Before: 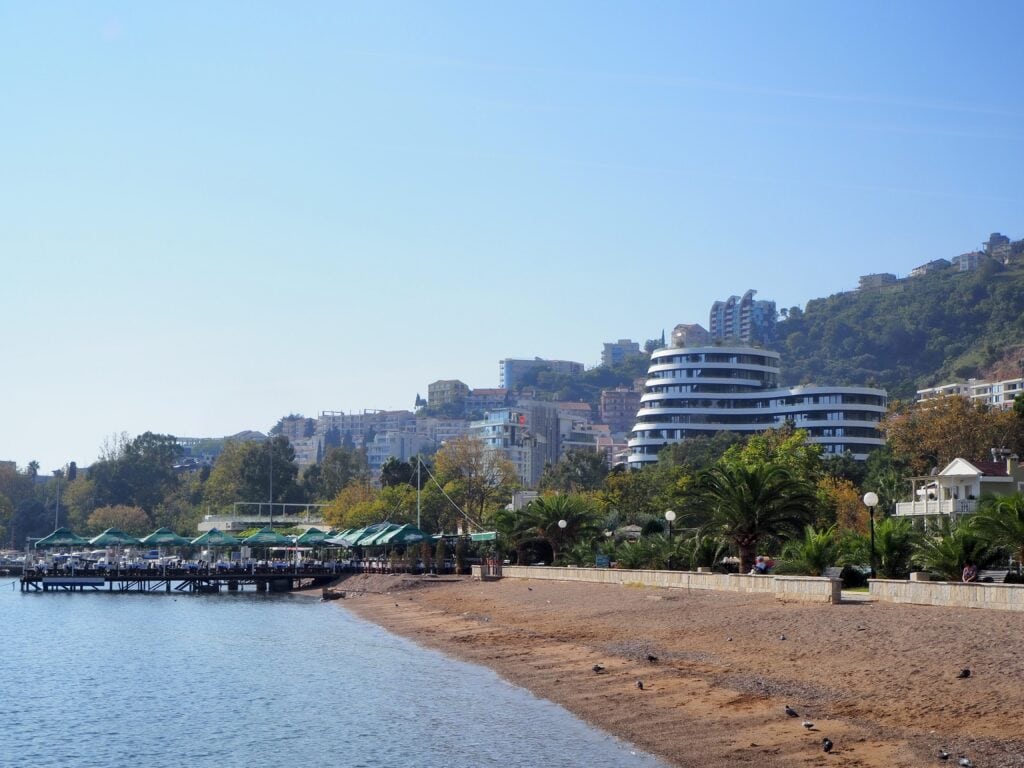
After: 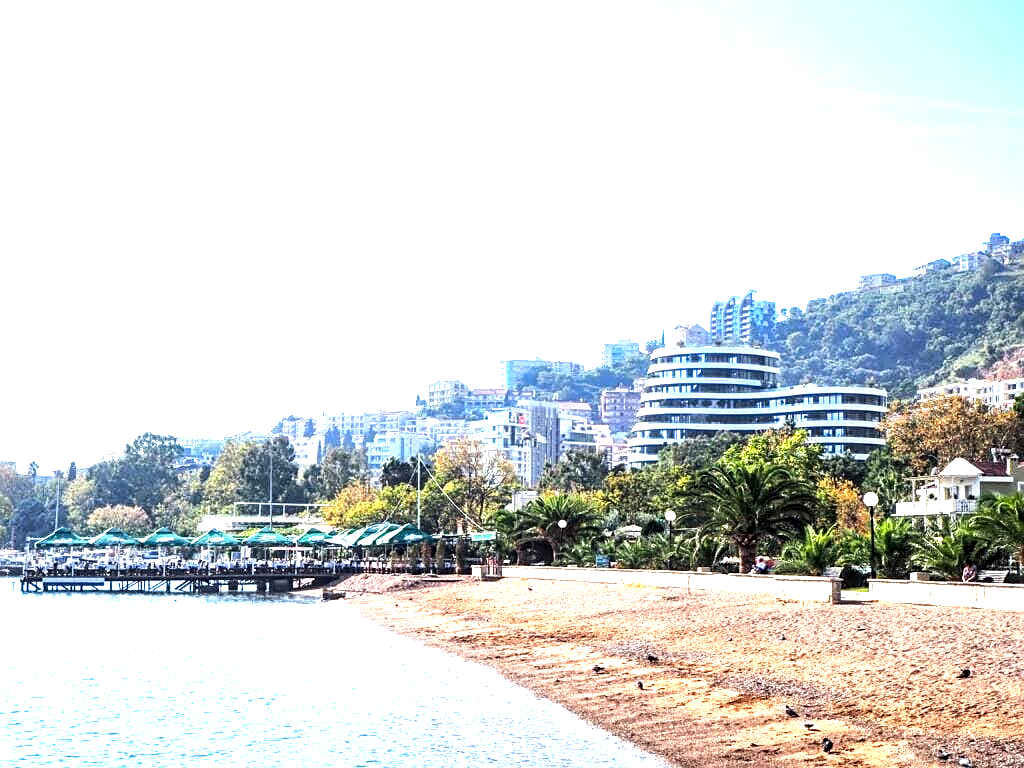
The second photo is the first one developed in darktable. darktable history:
sharpen: on, module defaults
tone equalizer: -8 EV -0.75 EV, -7 EV -0.7 EV, -6 EV -0.6 EV, -5 EV -0.4 EV, -3 EV 0.4 EV, -2 EV 0.6 EV, -1 EV 0.7 EV, +0 EV 0.75 EV, edges refinement/feathering 500, mask exposure compensation -1.57 EV, preserve details no
exposure: black level correction 0, exposure 1.3 EV, compensate exposure bias true, compensate highlight preservation false
local contrast: detail 160%
